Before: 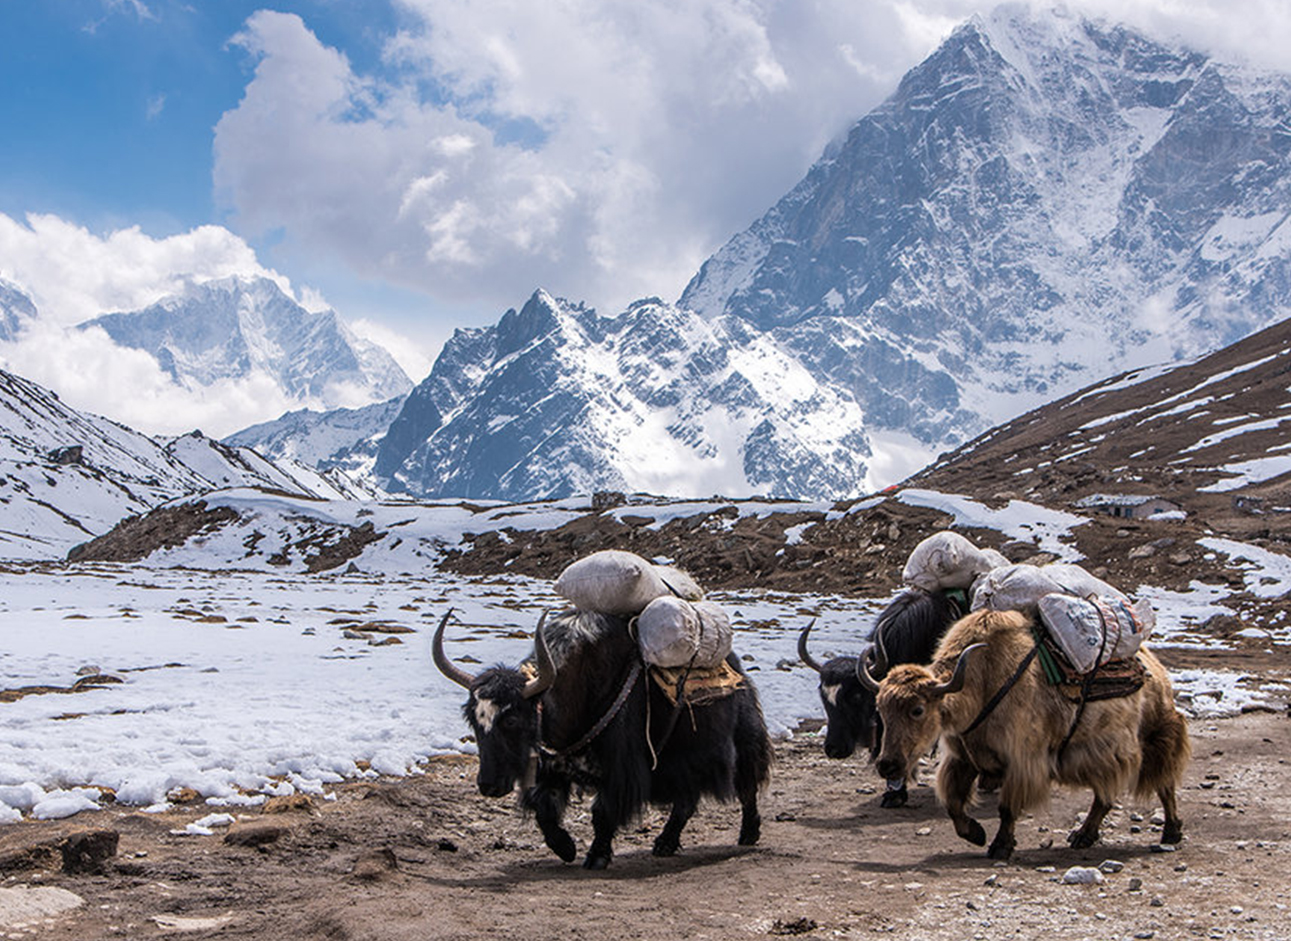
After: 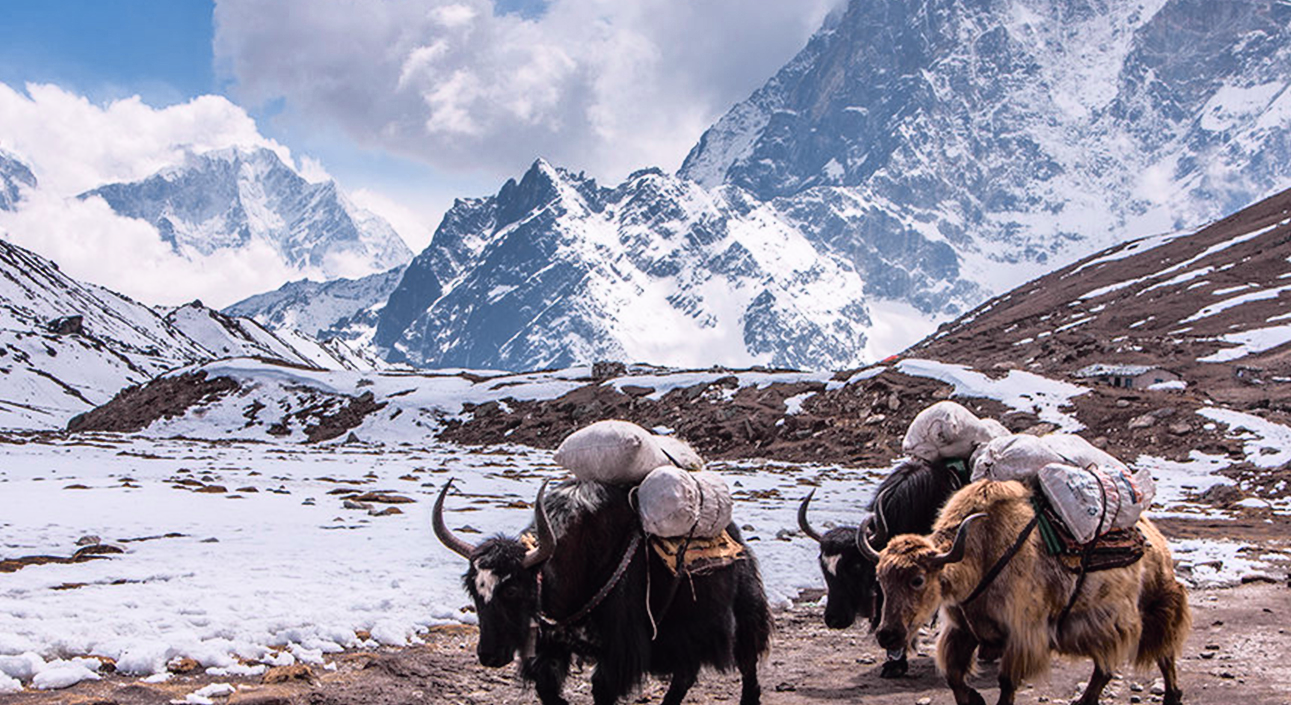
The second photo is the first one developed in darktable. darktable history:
crop: top 13.819%, bottom 11.169%
shadows and highlights: shadows 12, white point adjustment 1.2, soften with gaussian
color zones: curves: ch2 [(0, 0.5) (0.143, 0.5) (0.286, 0.416) (0.429, 0.5) (0.571, 0.5) (0.714, 0.5) (0.857, 0.5) (1, 0.5)]
tone curve: curves: ch0 [(0, 0.009) (0.105, 0.08) (0.195, 0.18) (0.283, 0.316) (0.384, 0.434) (0.485, 0.531) (0.638, 0.69) (0.81, 0.872) (1, 0.977)]; ch1 [(0, 0) (0.161, 0.092) (0.35, 0.33) (0.379, 0.401) (0.456, 0.469) (0.498, 0.502) (0.52, 0.536) (0.586, 0.617) (0.635, 0.655) (1, 1)]; ch2 [(0, 0) (0.371, 0.362) (0.437, 0.437) (0.483, 0.484) (0.53, 0.515) (0.56, 0.571) (0.622, 0.606) (1, 1)], color space Lab, independent channels, preserve colors none
